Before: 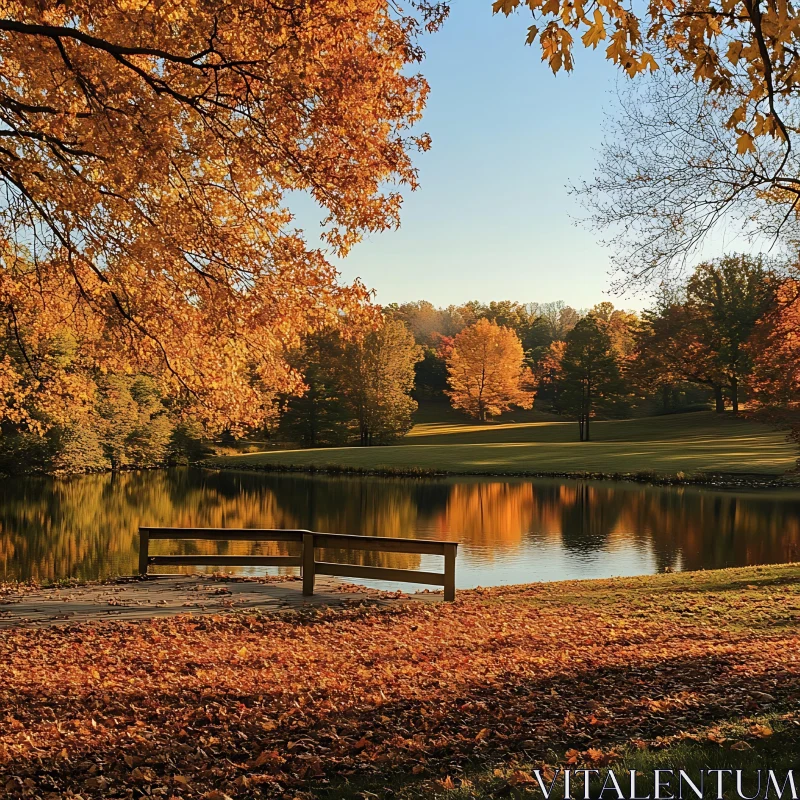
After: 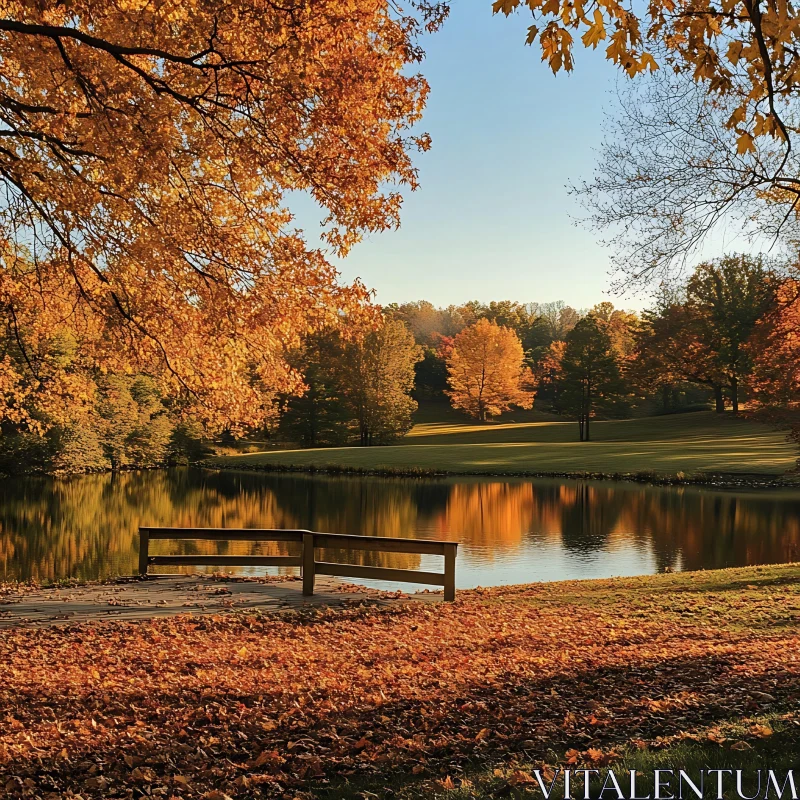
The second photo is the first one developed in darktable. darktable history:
shadows and highlights: radius 109.49, shadows 23.24, highlights -59.19, low approximation 0.01, soften with gaussian
